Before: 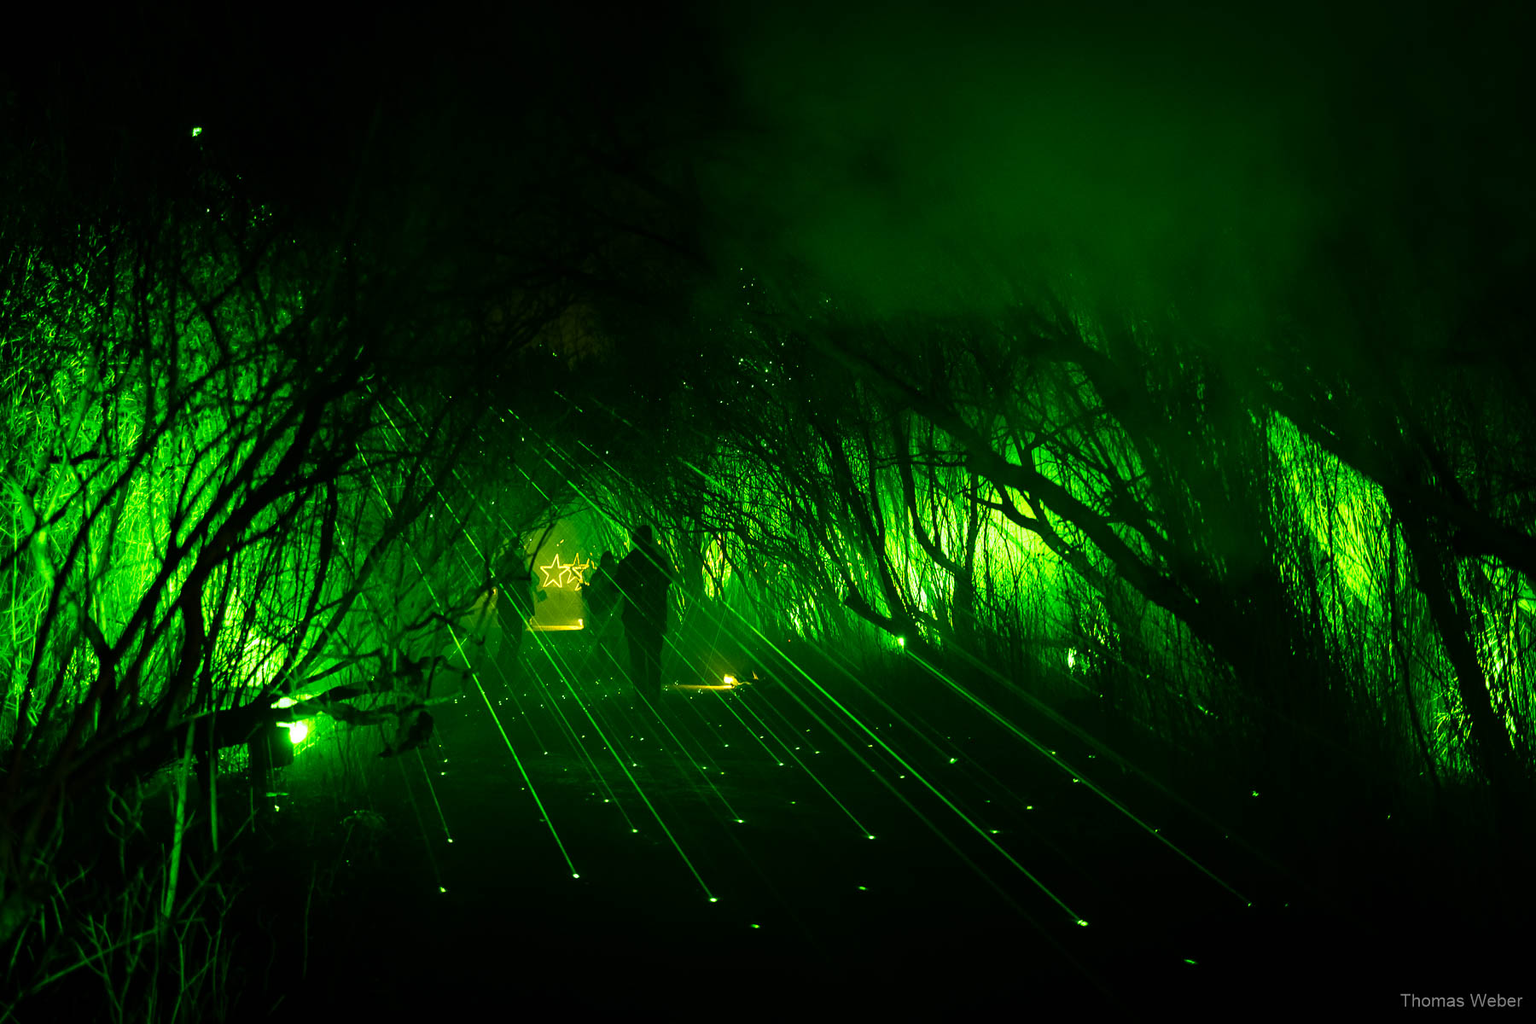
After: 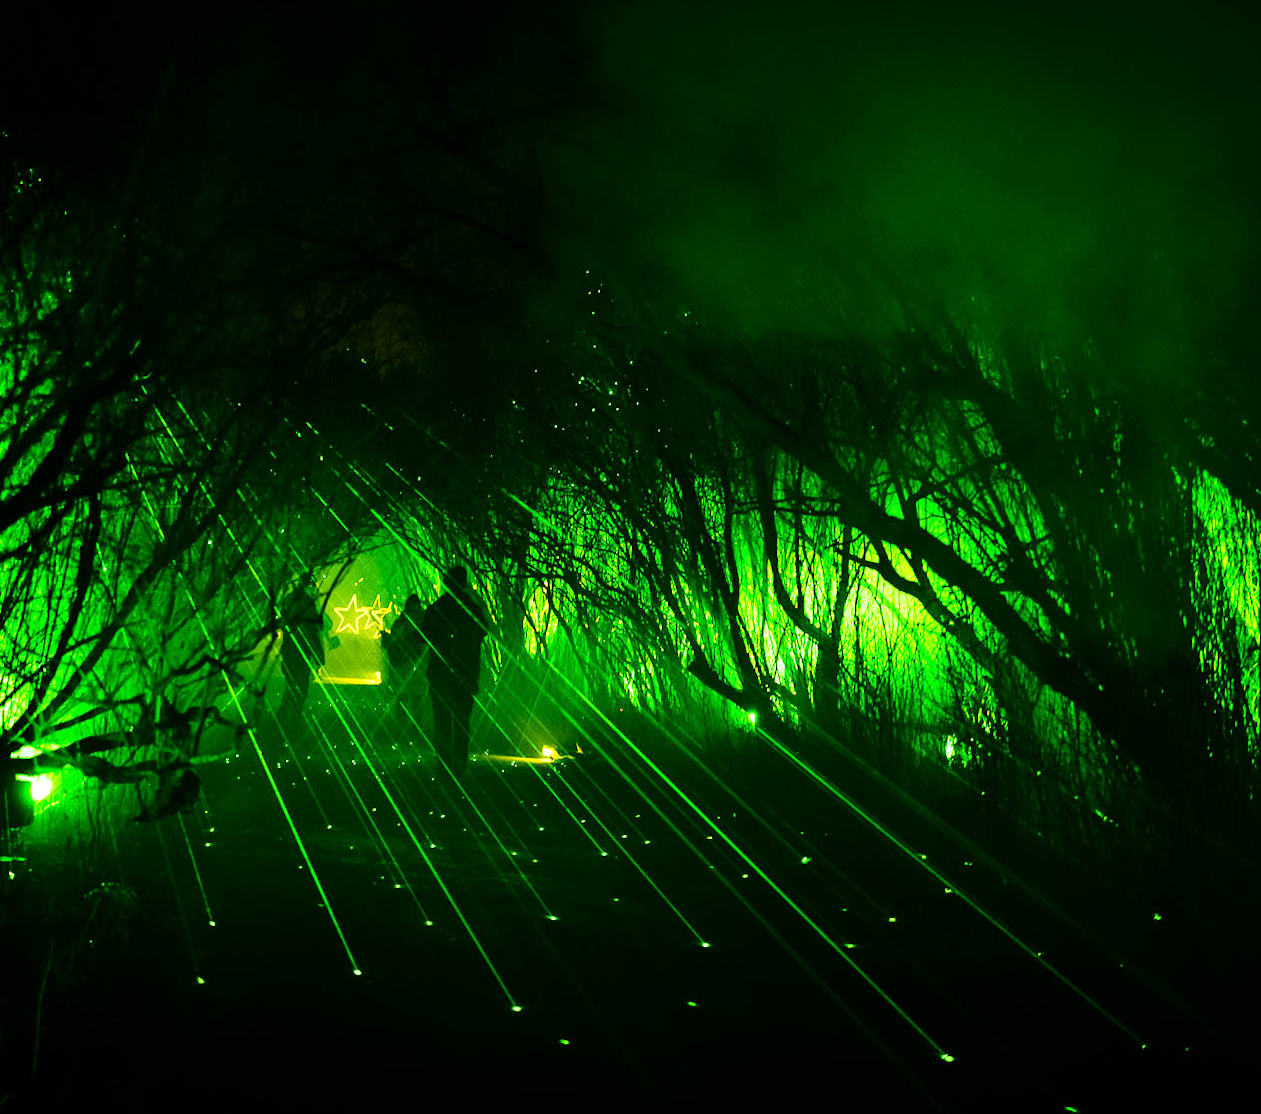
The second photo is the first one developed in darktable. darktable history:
base curve: curves: ch0 [(0, 0) (0.028, 0.03) (0.121, 0.232) (0.46, 0.748) (0.859, 0.968) (1, 1)]
crop and rotate: angle -2.93°, left 13.917%, top 0.031%, right 10.735%, bottom 0.043%
